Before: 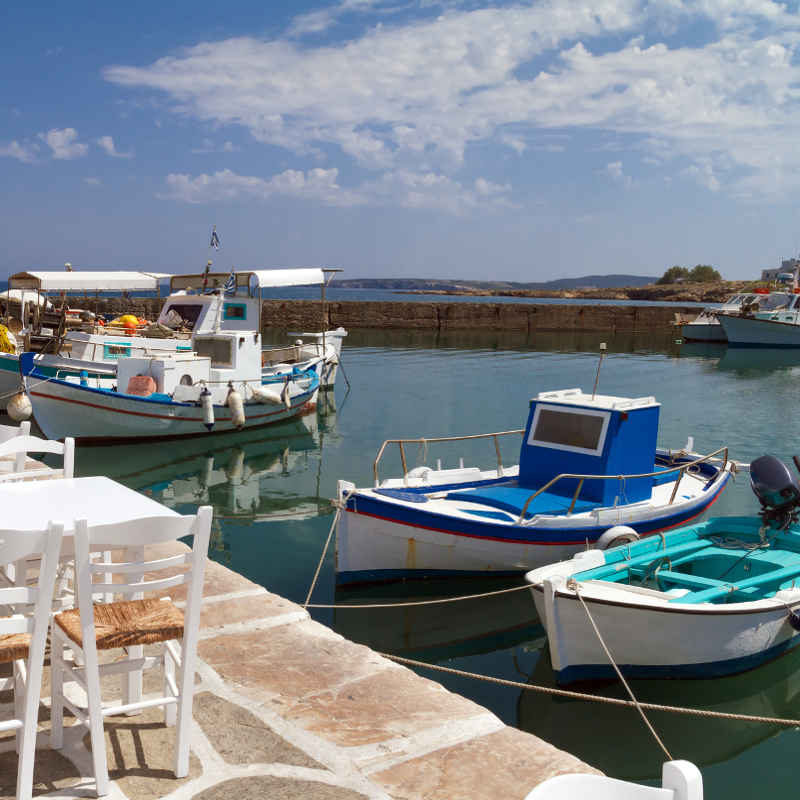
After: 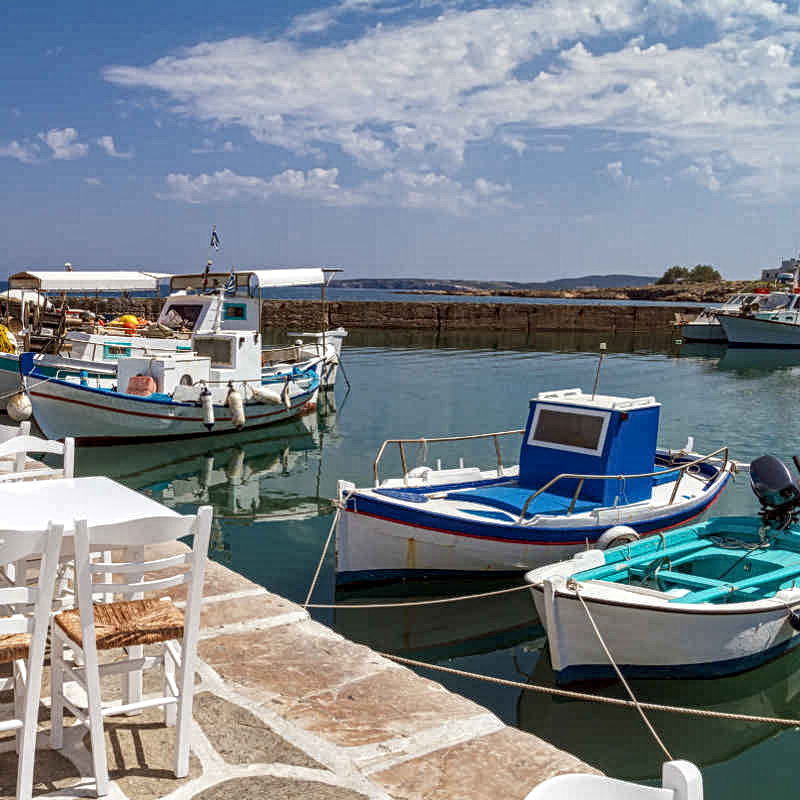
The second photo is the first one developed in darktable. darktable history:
local contrast: on, module defaults
contrast equalizer: y [[0.5, 0.5, 0.5, 0.539, 0.64, 0.611], [0.5 ×6], [0.5 ×6], [0 ×6], [0 ×6]]
